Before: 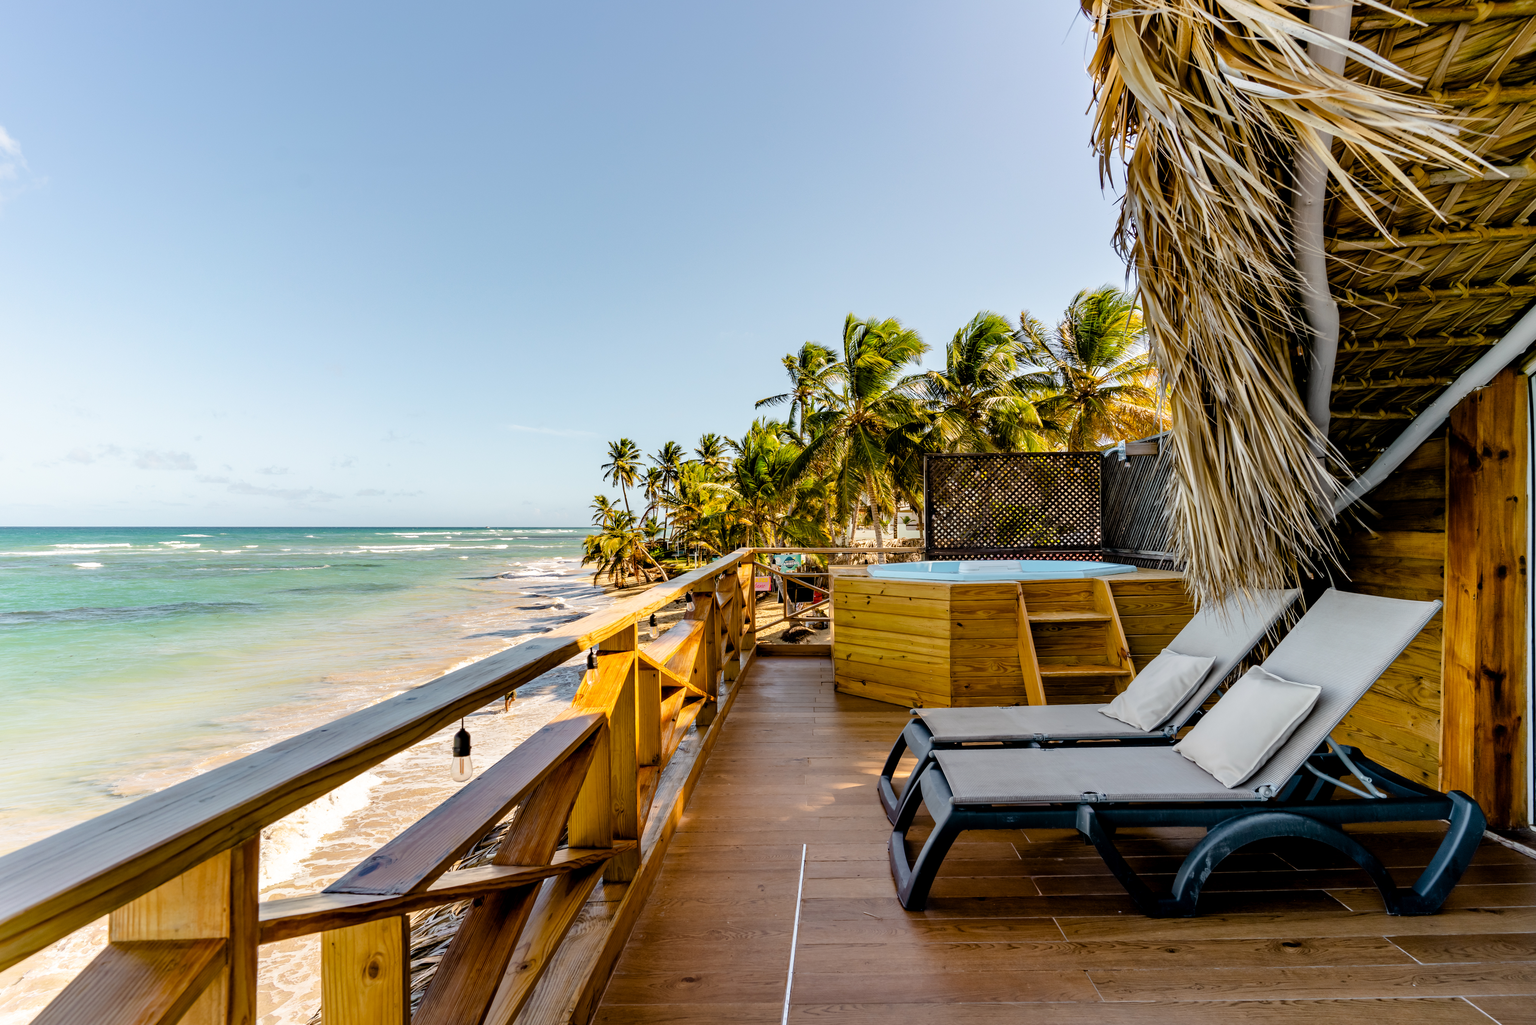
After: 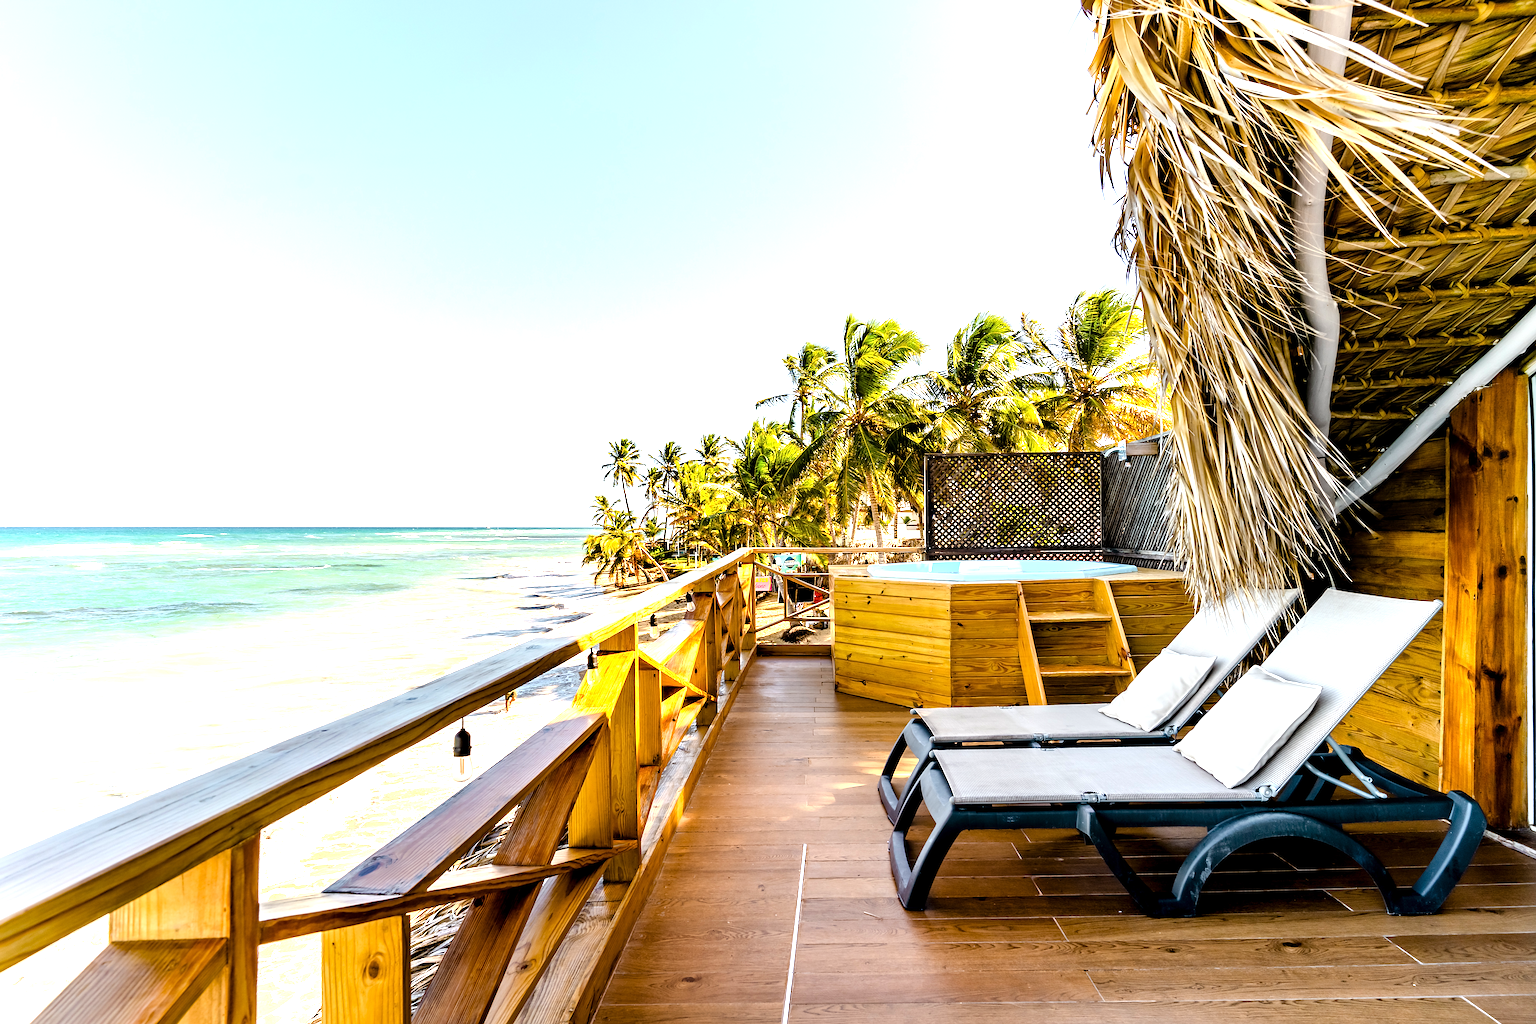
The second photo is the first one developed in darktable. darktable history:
tone equalizer: on, module defaults
sharpen: radius 1.901, amount 0.408, threshold 1.292
exposure: exposure 0.2 EV, compensate exposure bias true, compensate highlight preservation false
